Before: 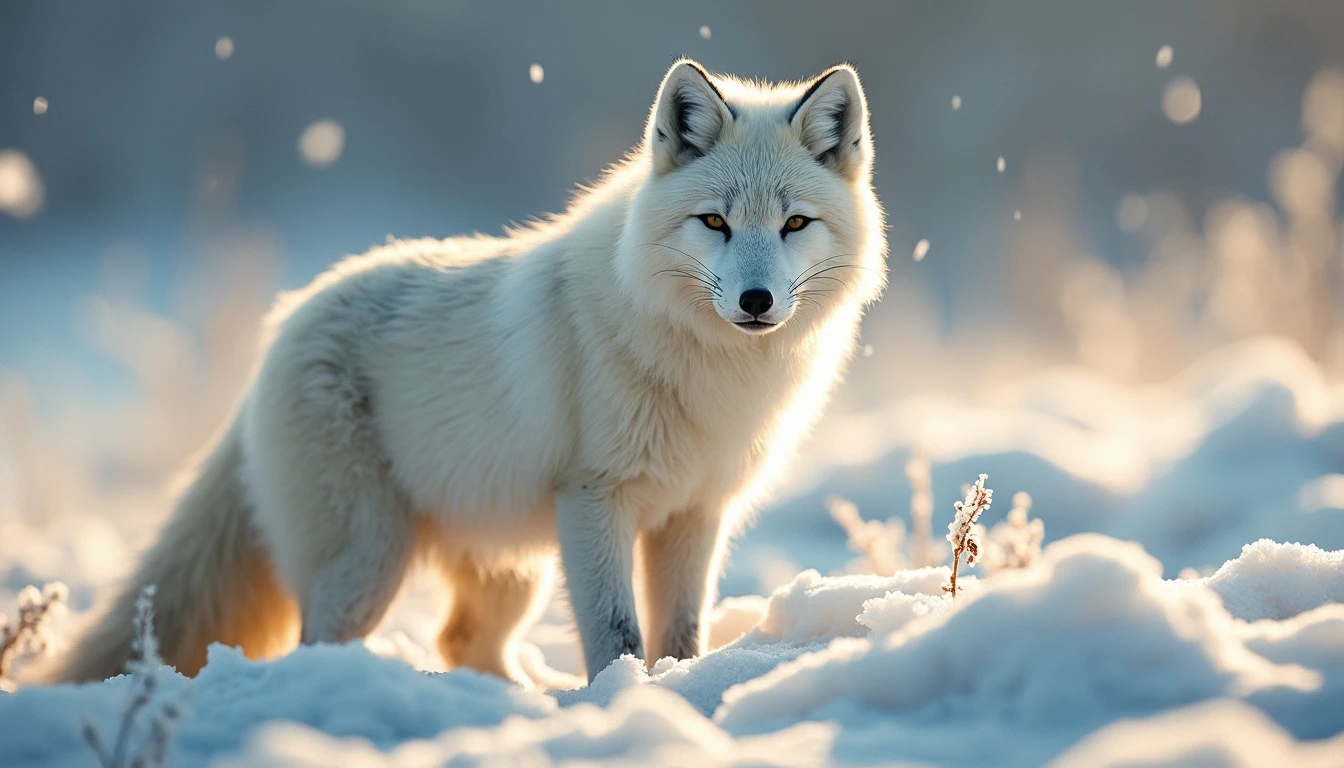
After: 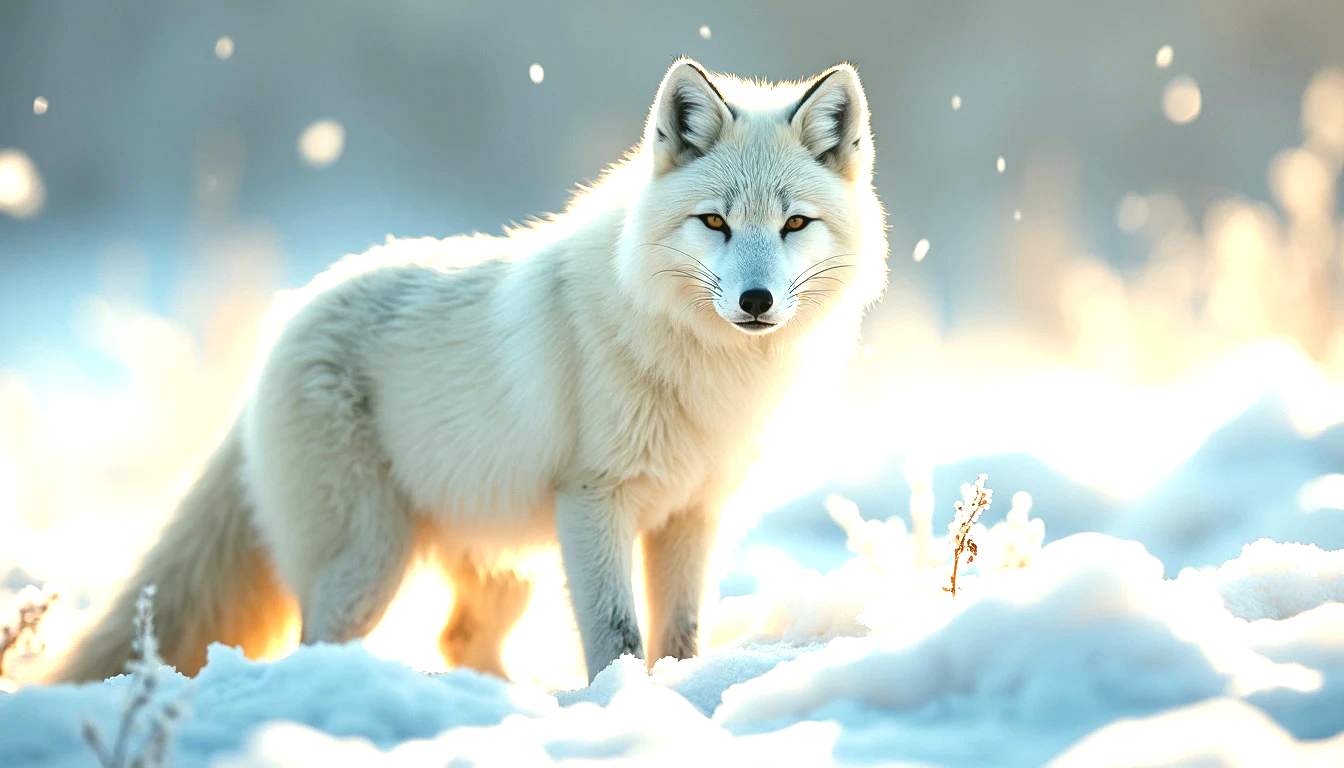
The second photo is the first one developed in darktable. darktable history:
exposure: black level correction 0, exposure 1.2 EV, compensate exposure bias true, compensate highlight preservation false
color balance: mode lift, gamma, gain (sRGB), lift [1.04, 1, 1, 0.97], gamma [1.01, 1, 1, 0.97], gain [0.96, 1, 1, 0.97]
